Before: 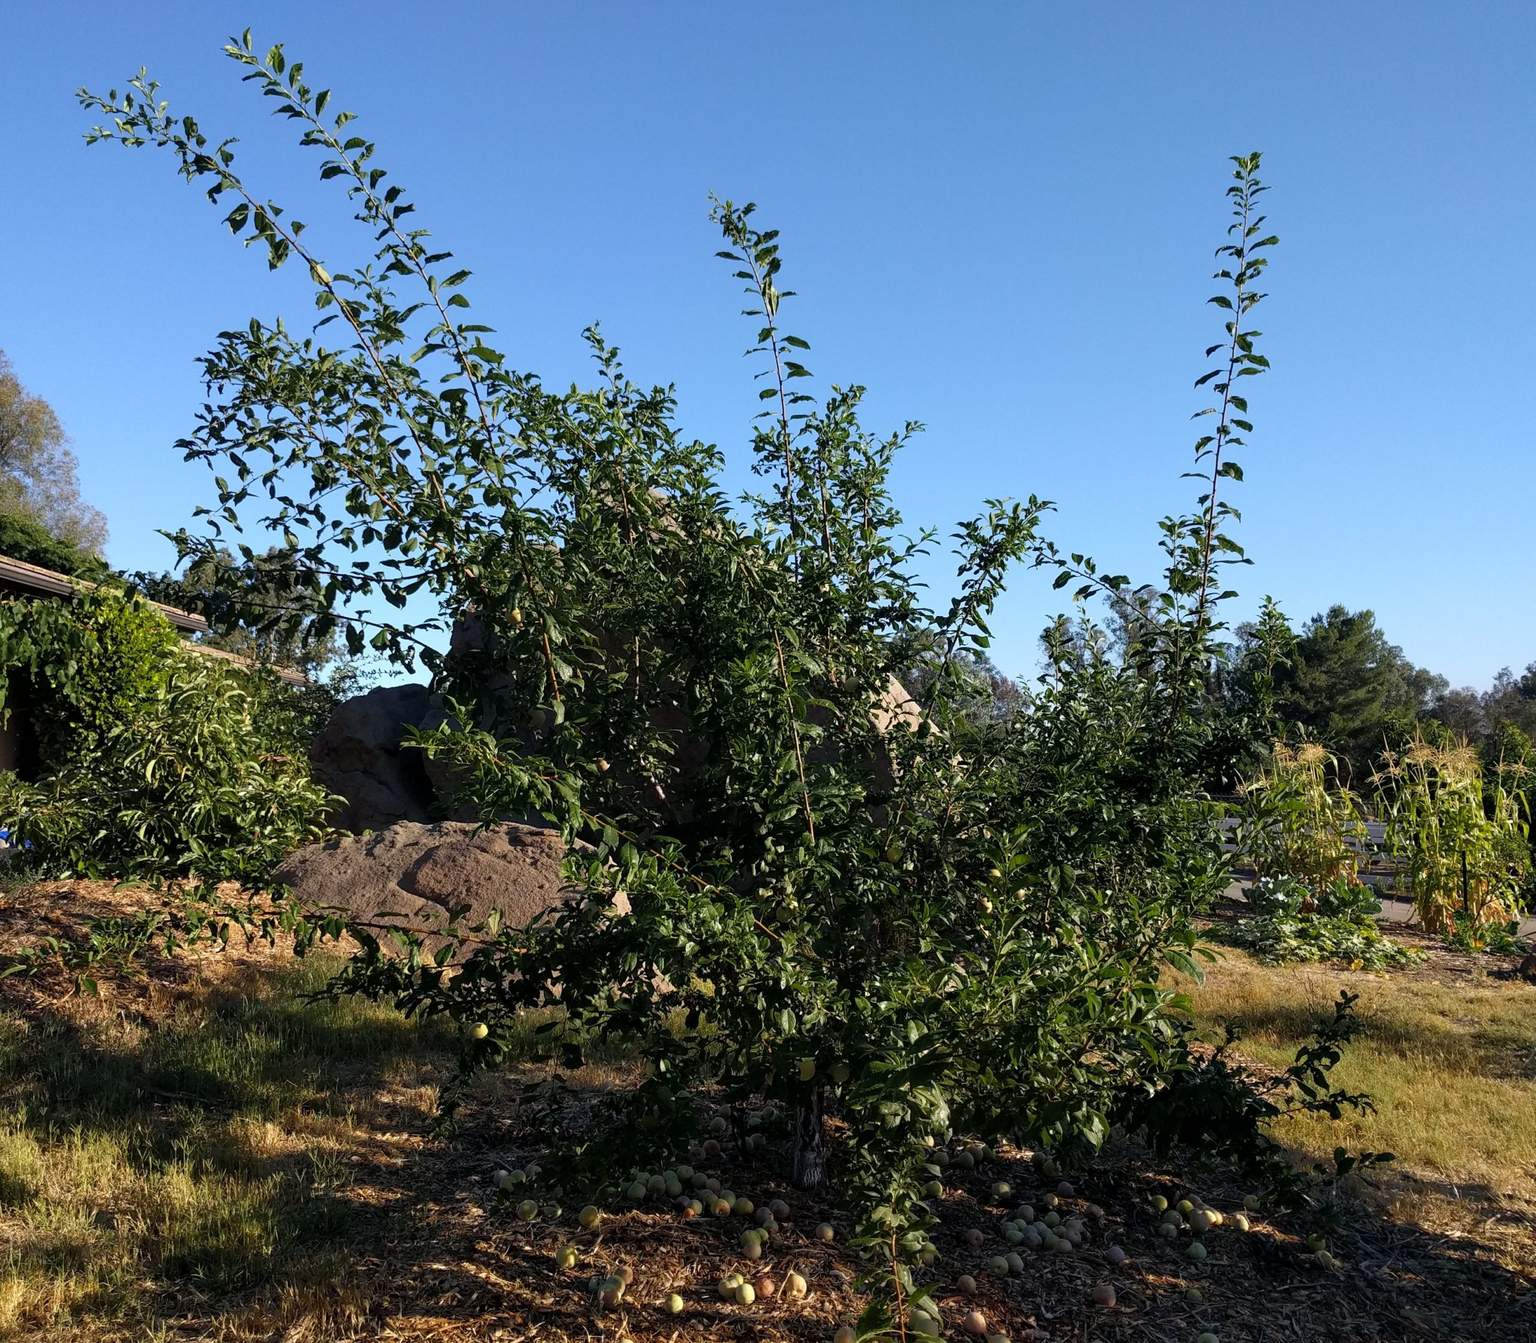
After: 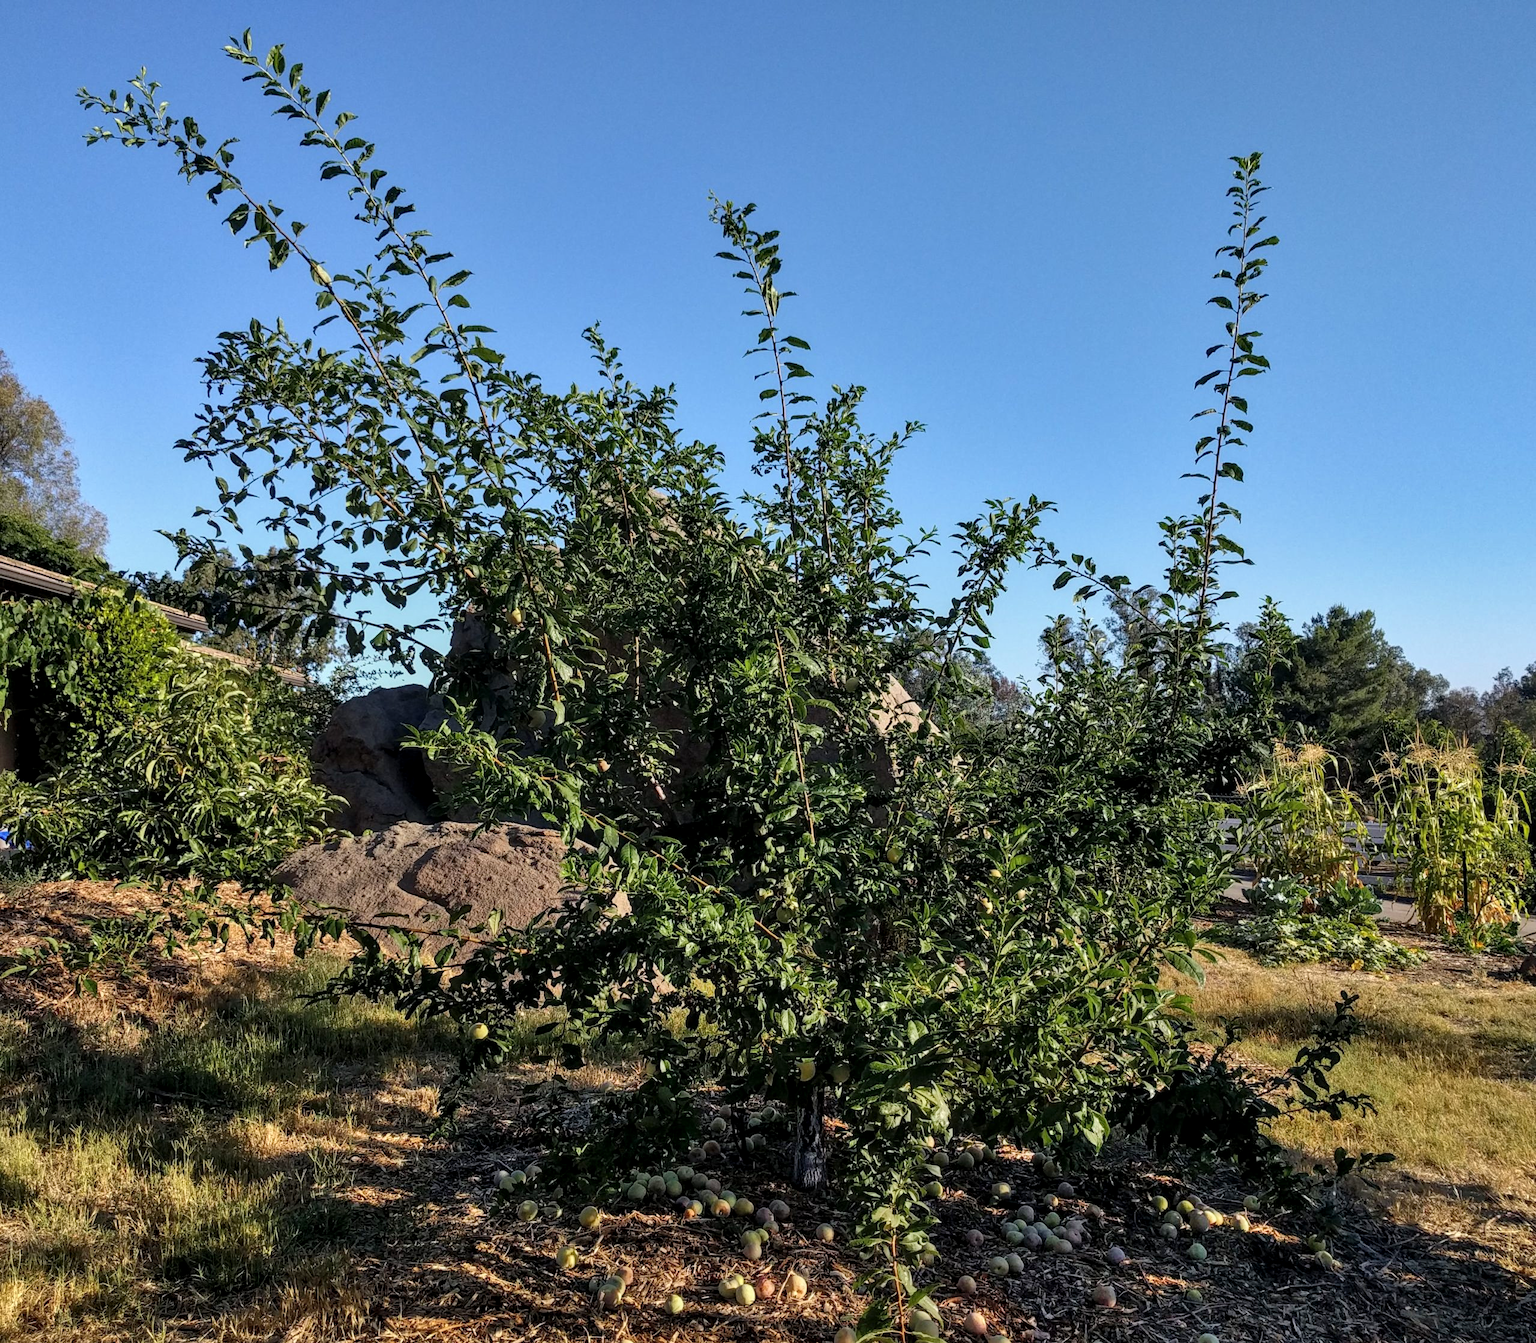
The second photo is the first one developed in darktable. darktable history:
local contrast: on, module defaults
shadows and highlights: highlights color adjustment 72.58%, soften with gaussian
